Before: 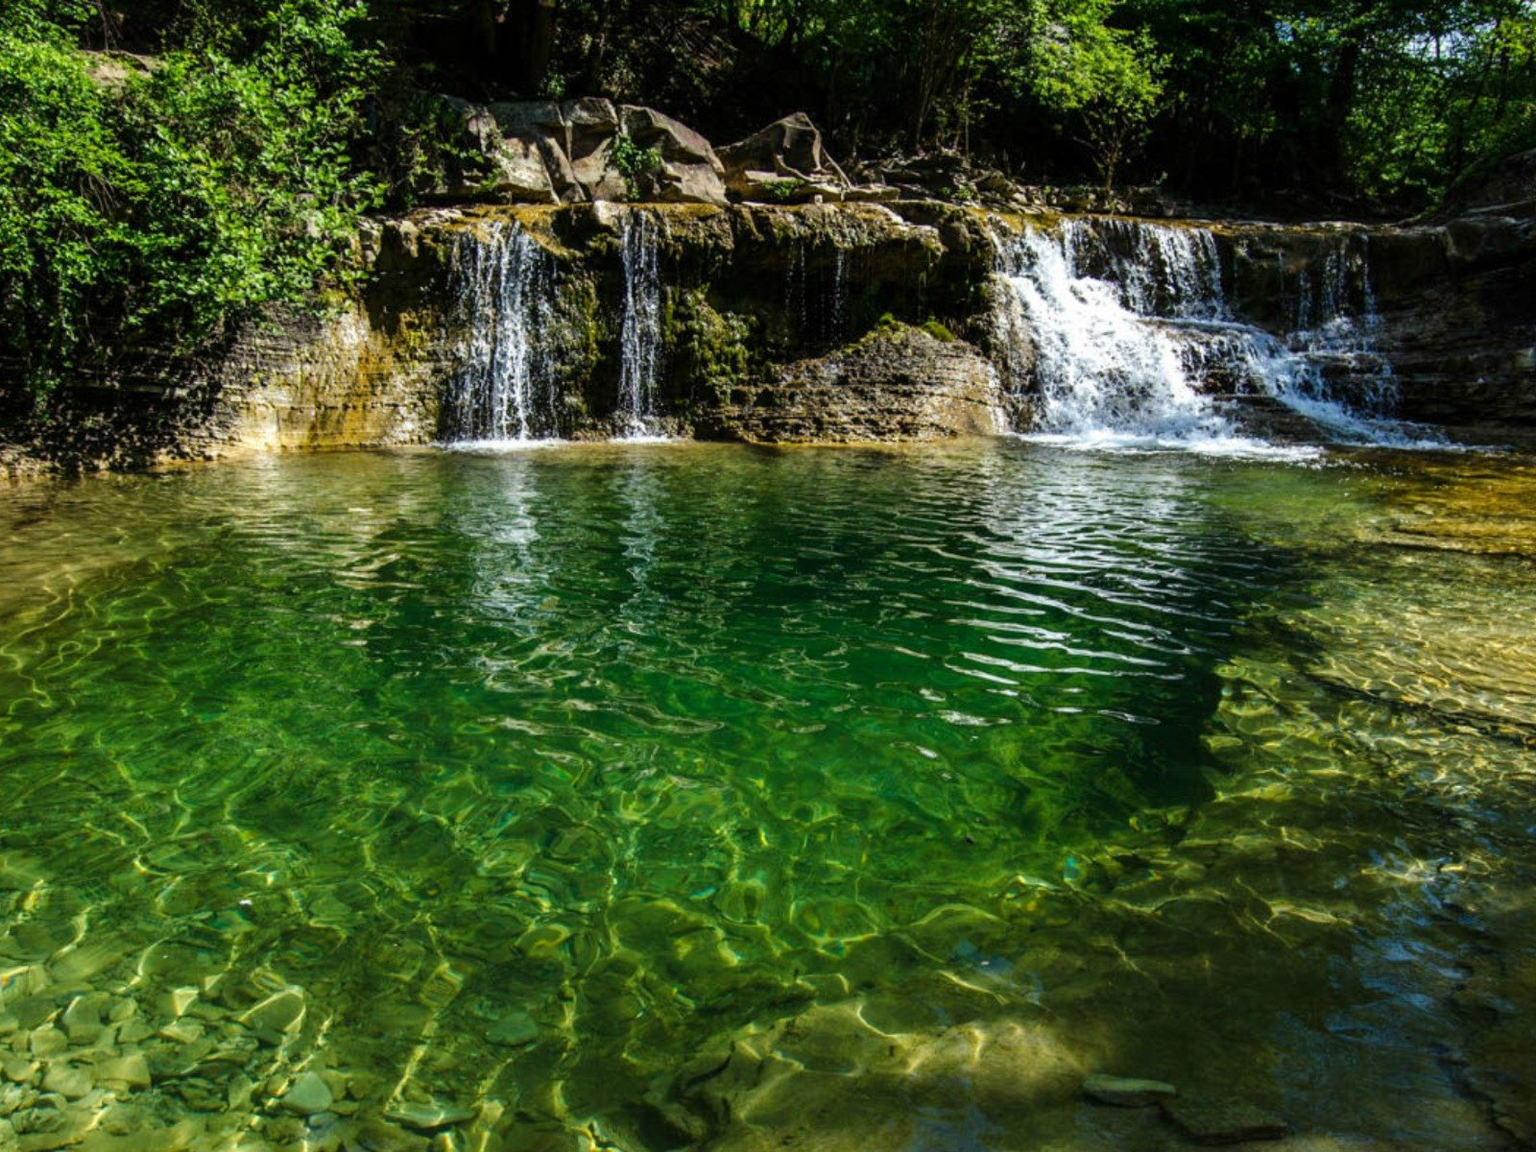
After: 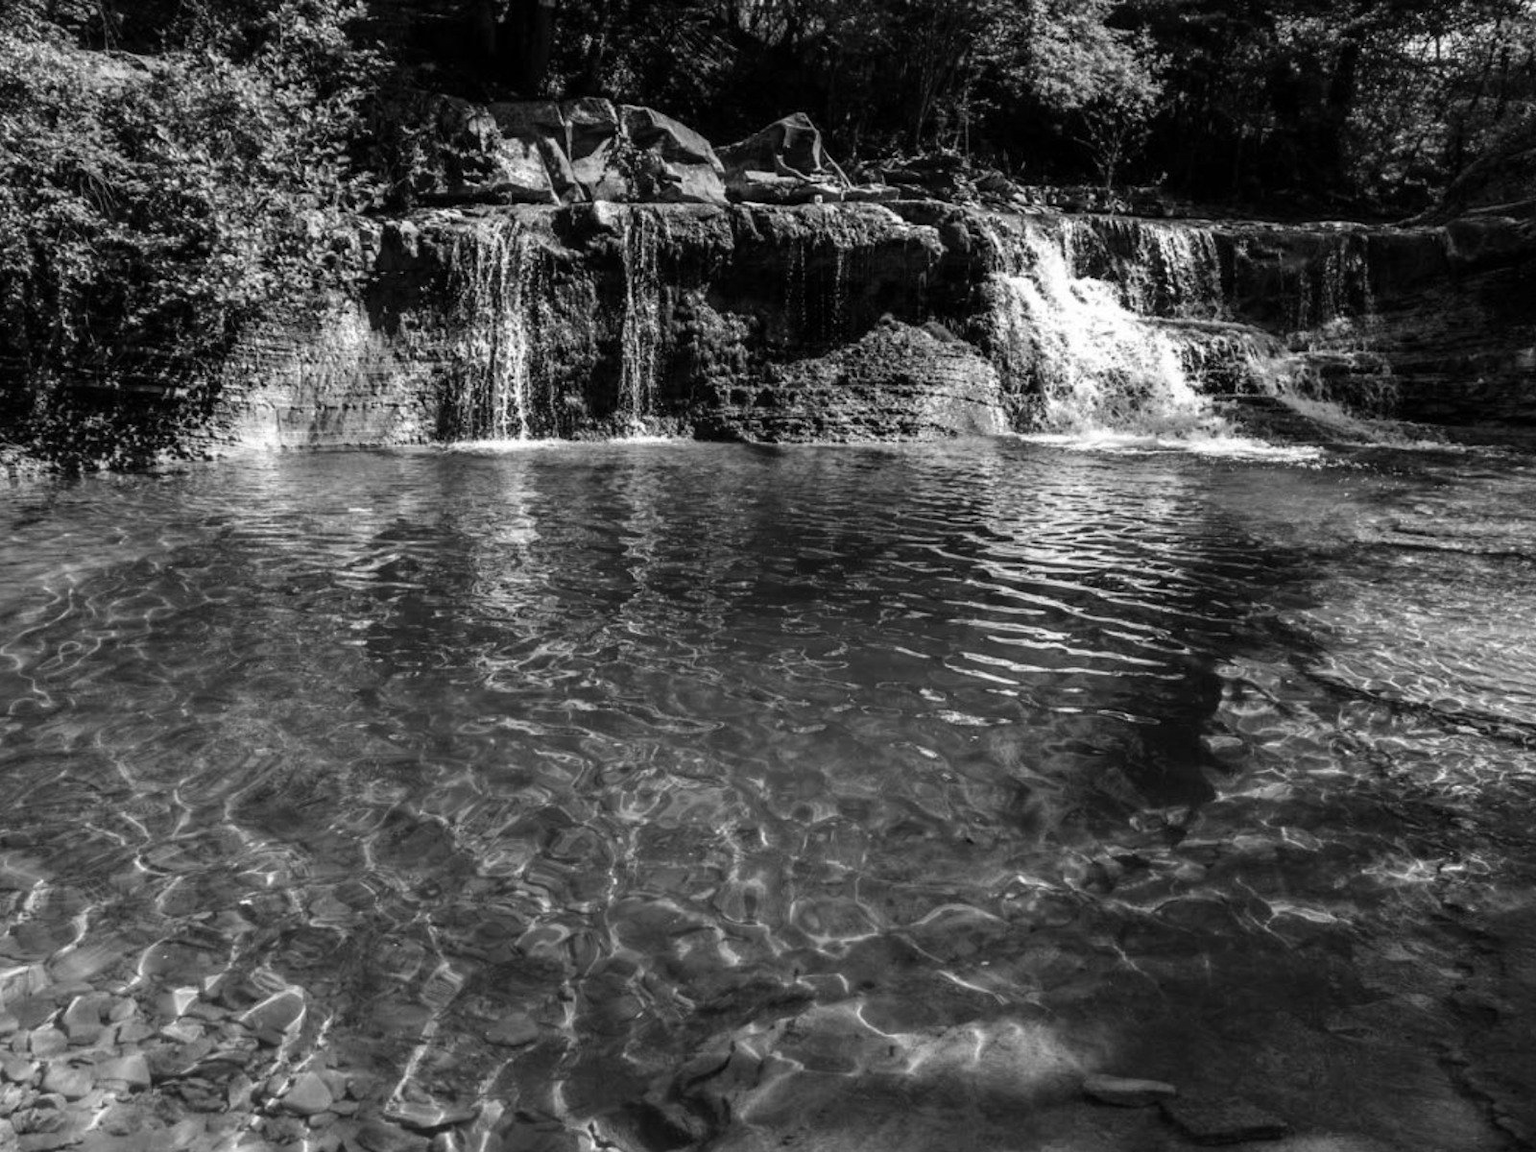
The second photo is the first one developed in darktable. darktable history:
contrast brightness saturation: saturation -0.994
